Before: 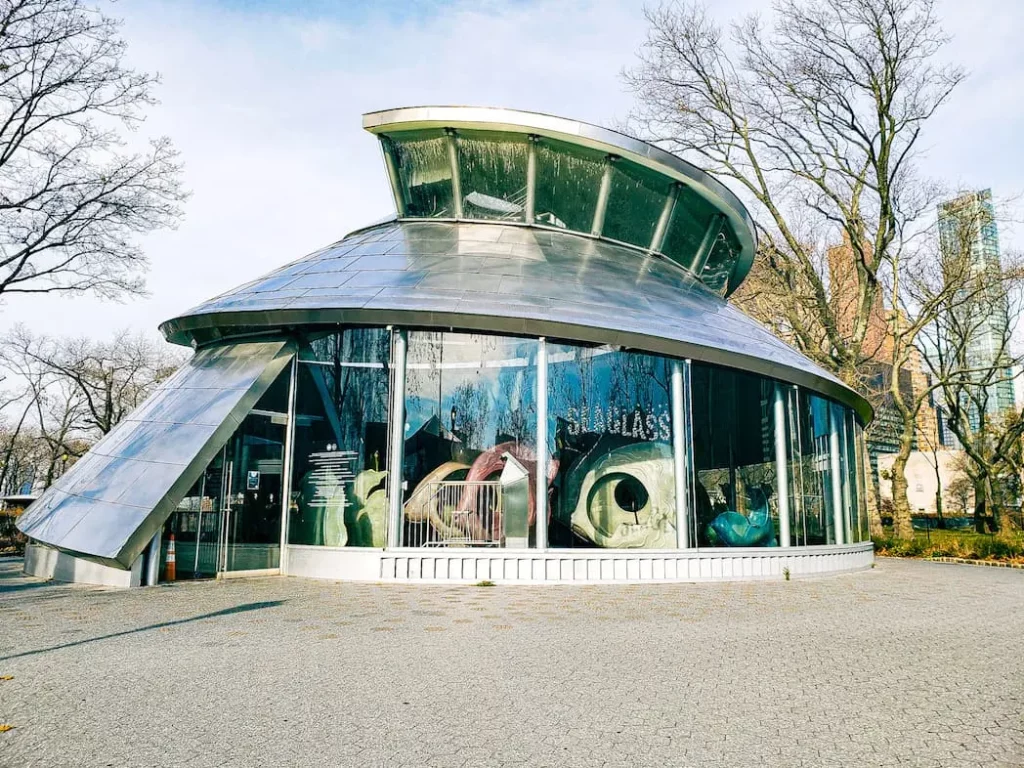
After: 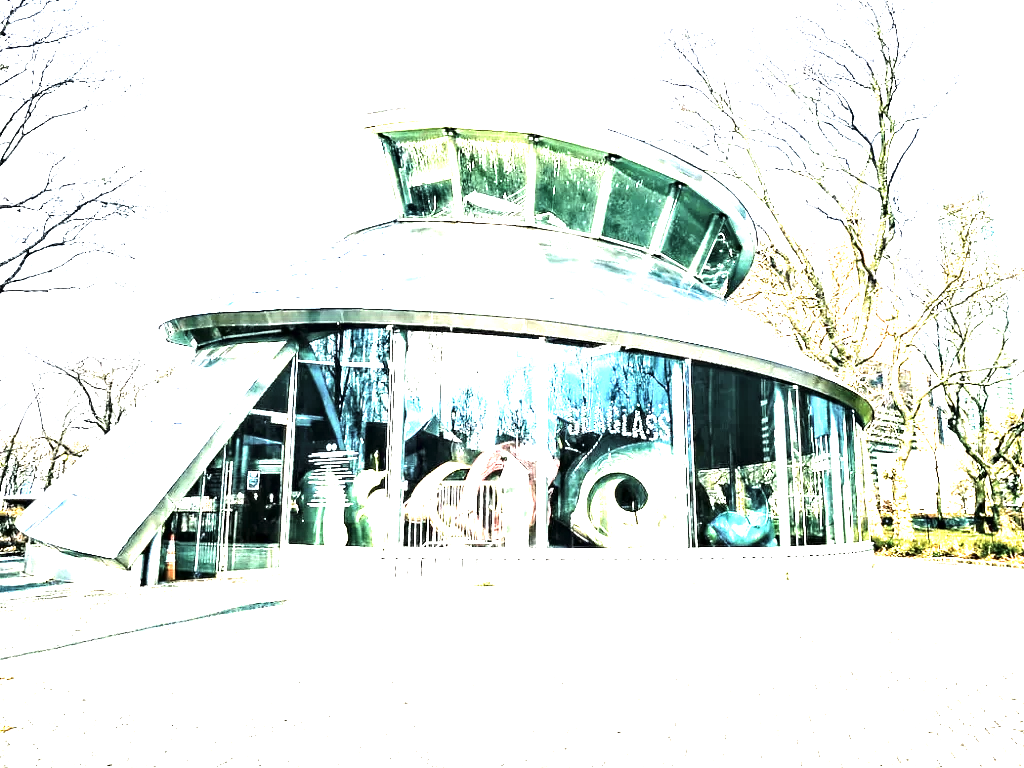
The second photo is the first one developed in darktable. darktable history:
tone curve: curves: ch0 [(0, 0) (0.153, 0.06) (1, 1)], color space Lab, linked channels, preserve colors none
contrast brightness saturation: contrast 0.06, brightness -0.01, saturation -0.23
contrast equalizer: y [[0.511, 0.558, 0.631, 0.632, 0.559, 0.512], [0.5 ×6], [0.507, 0.559, 0.627, 0.644, 0.647, 0.647], [0 ×6], [0 ×6]]
exposure: exposure 3 EV, compensate highlight preservation false
